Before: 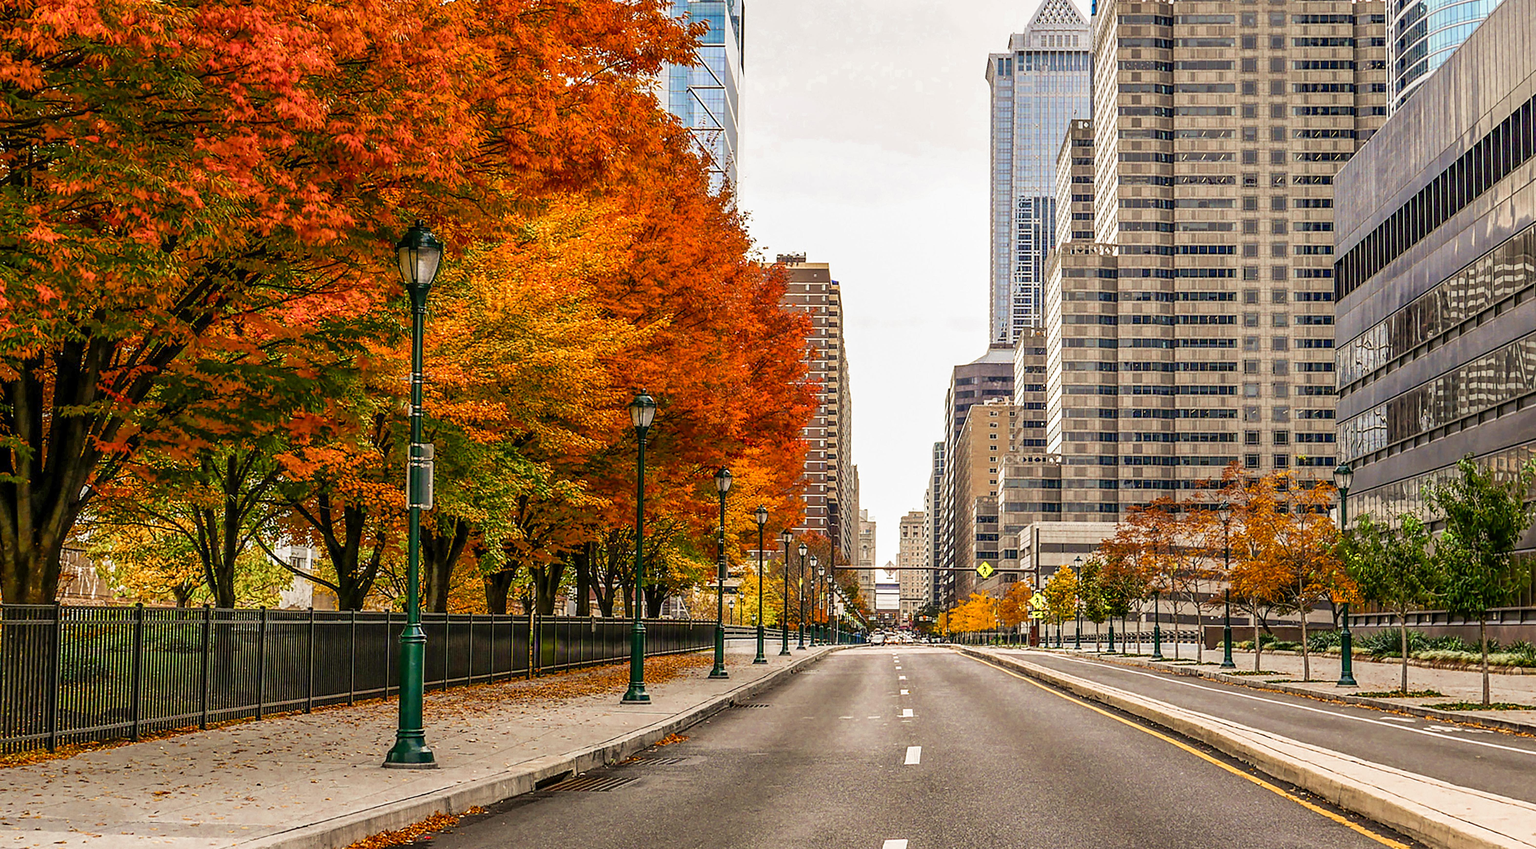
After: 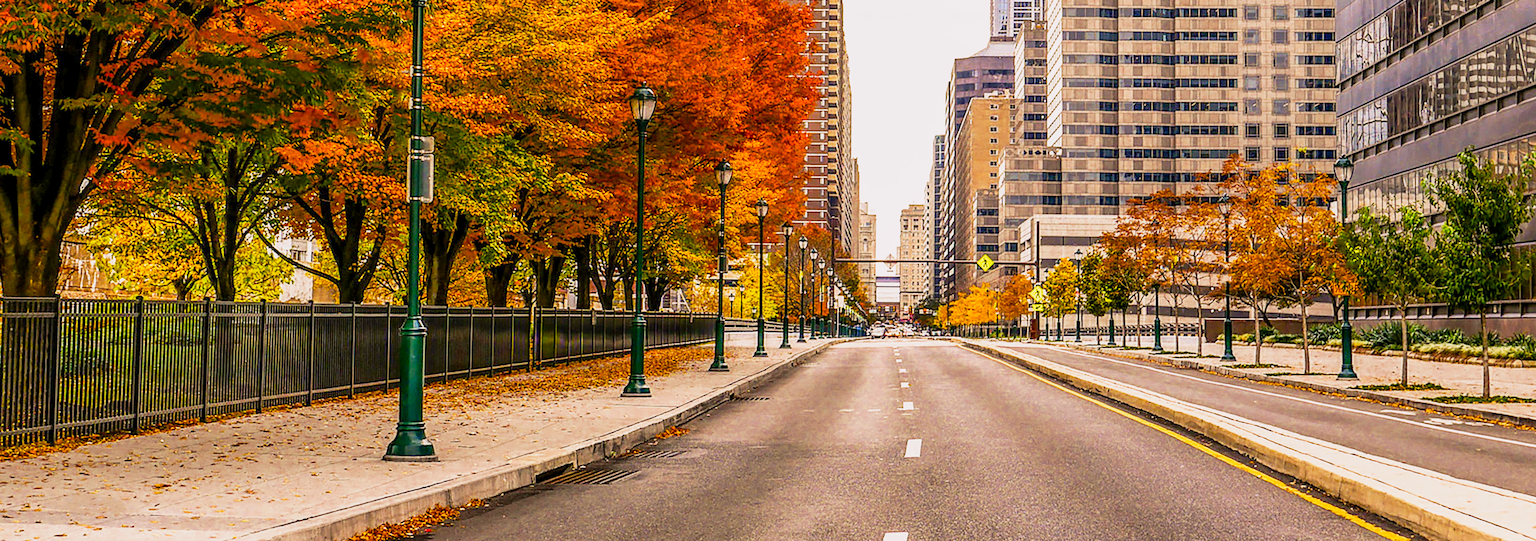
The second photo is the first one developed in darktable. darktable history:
exposure: black level correction 0.002, exposure -0.107 EV, compensate highlight preservation false
crop and rotate: top 36.212%
color balance rgb: shadows lift › chroma 2.046%, shadows lift › hue 247.68°, power › hue 61.4°, perceptual saturation grading › global saturation 30.225%
color calibration: output R [1.063, -0.012, -0.003, 0], output B [-0.079, 0.047, 1, 0], gray › normalize channels true, illuminant as shot in camera, x 0.359, y 0.363, temperature 4565.38 K, gamut compression 0.024
base curve: curves: ch0 [(0, 0) (0.088, 0.125) (0.176, 0.251) (0.354, 0.501) (0.613, 0.749) (1, 0.877)], preserve colors none
